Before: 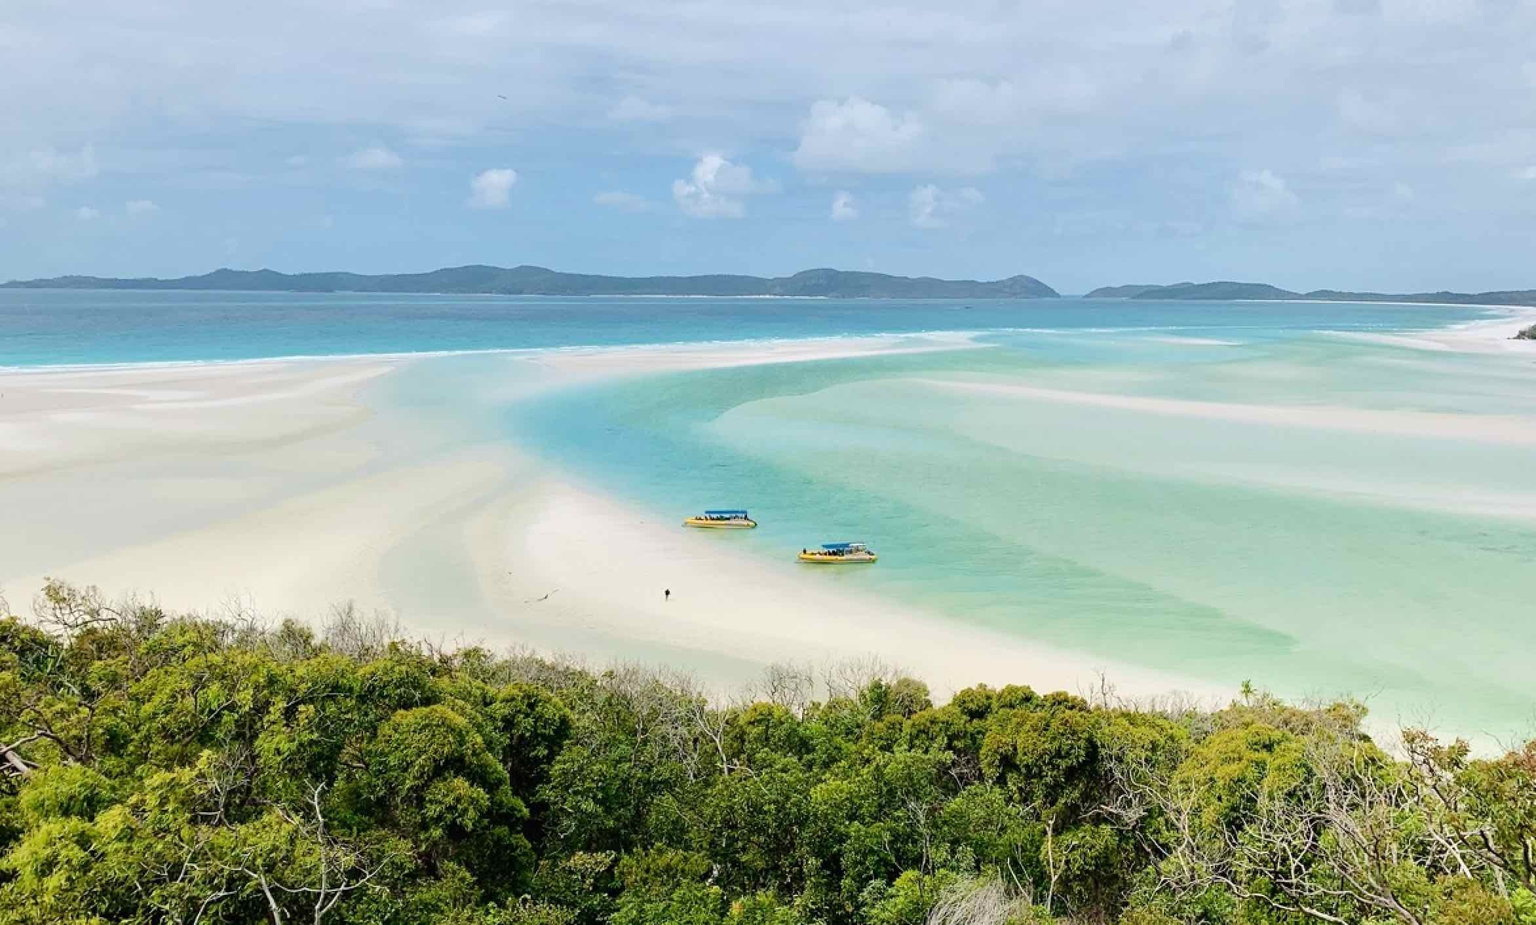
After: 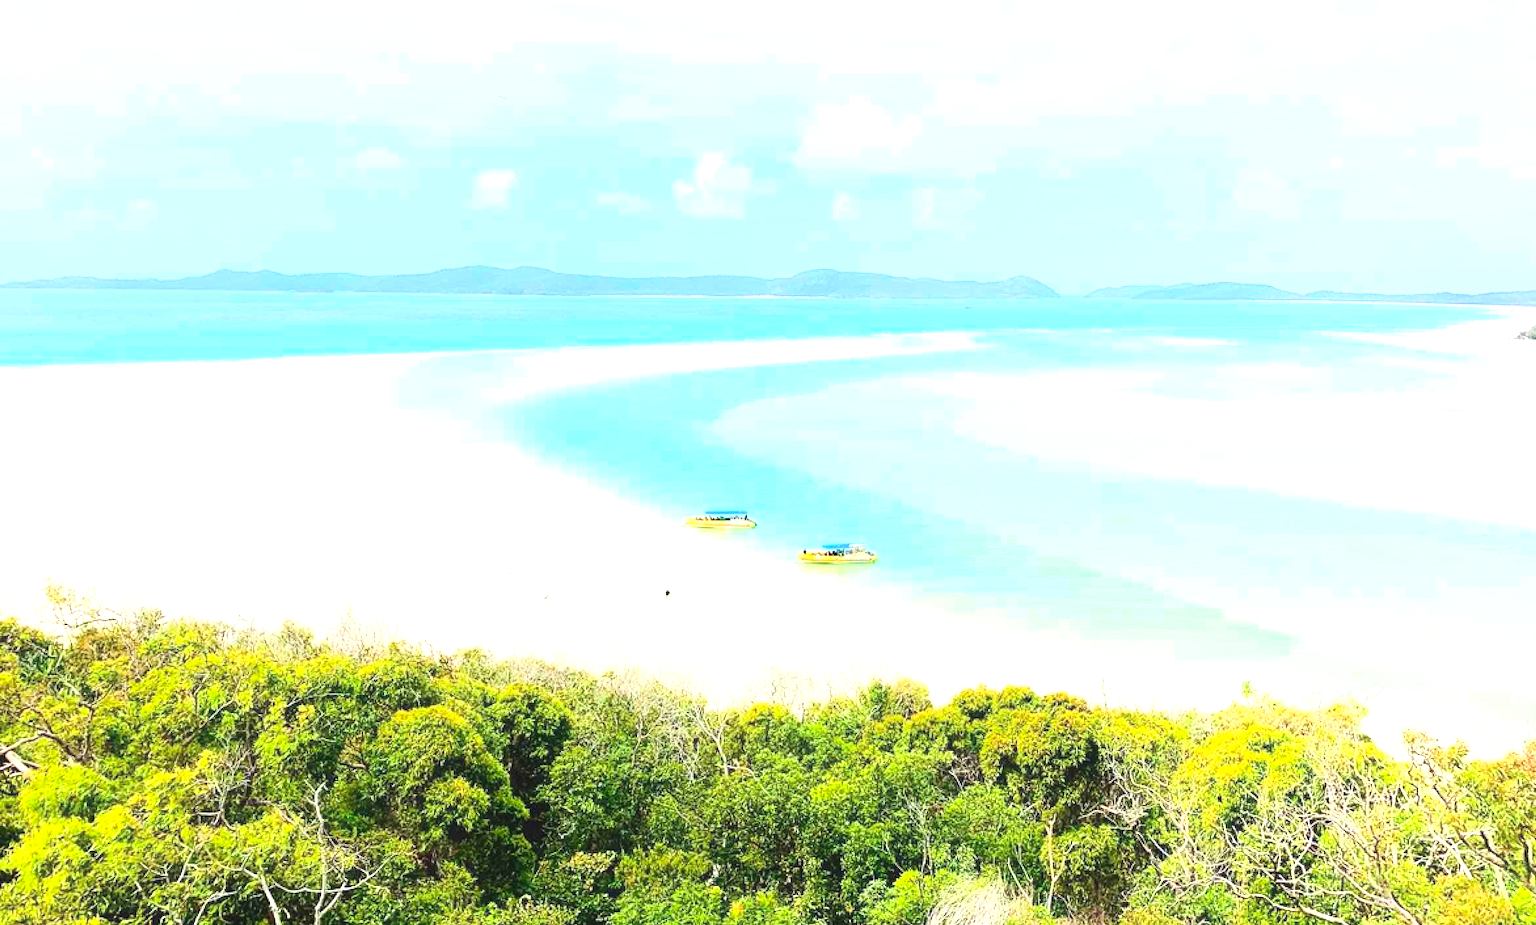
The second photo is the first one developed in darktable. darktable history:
contrast brightness saturation: contrast 0.2, brightness 0.16, saturation 0.22
contrast equalizer: y [[0.5, 0.486, 0.447, 0.446, 0.489, 0.5], [0.5 ×6], [0.5 ×6], [0 ×6], [0 ×6]]
exposure: black level correction 0, exposure 1.379 EV, compensate exposure bias true, compensate highlight preservation false
